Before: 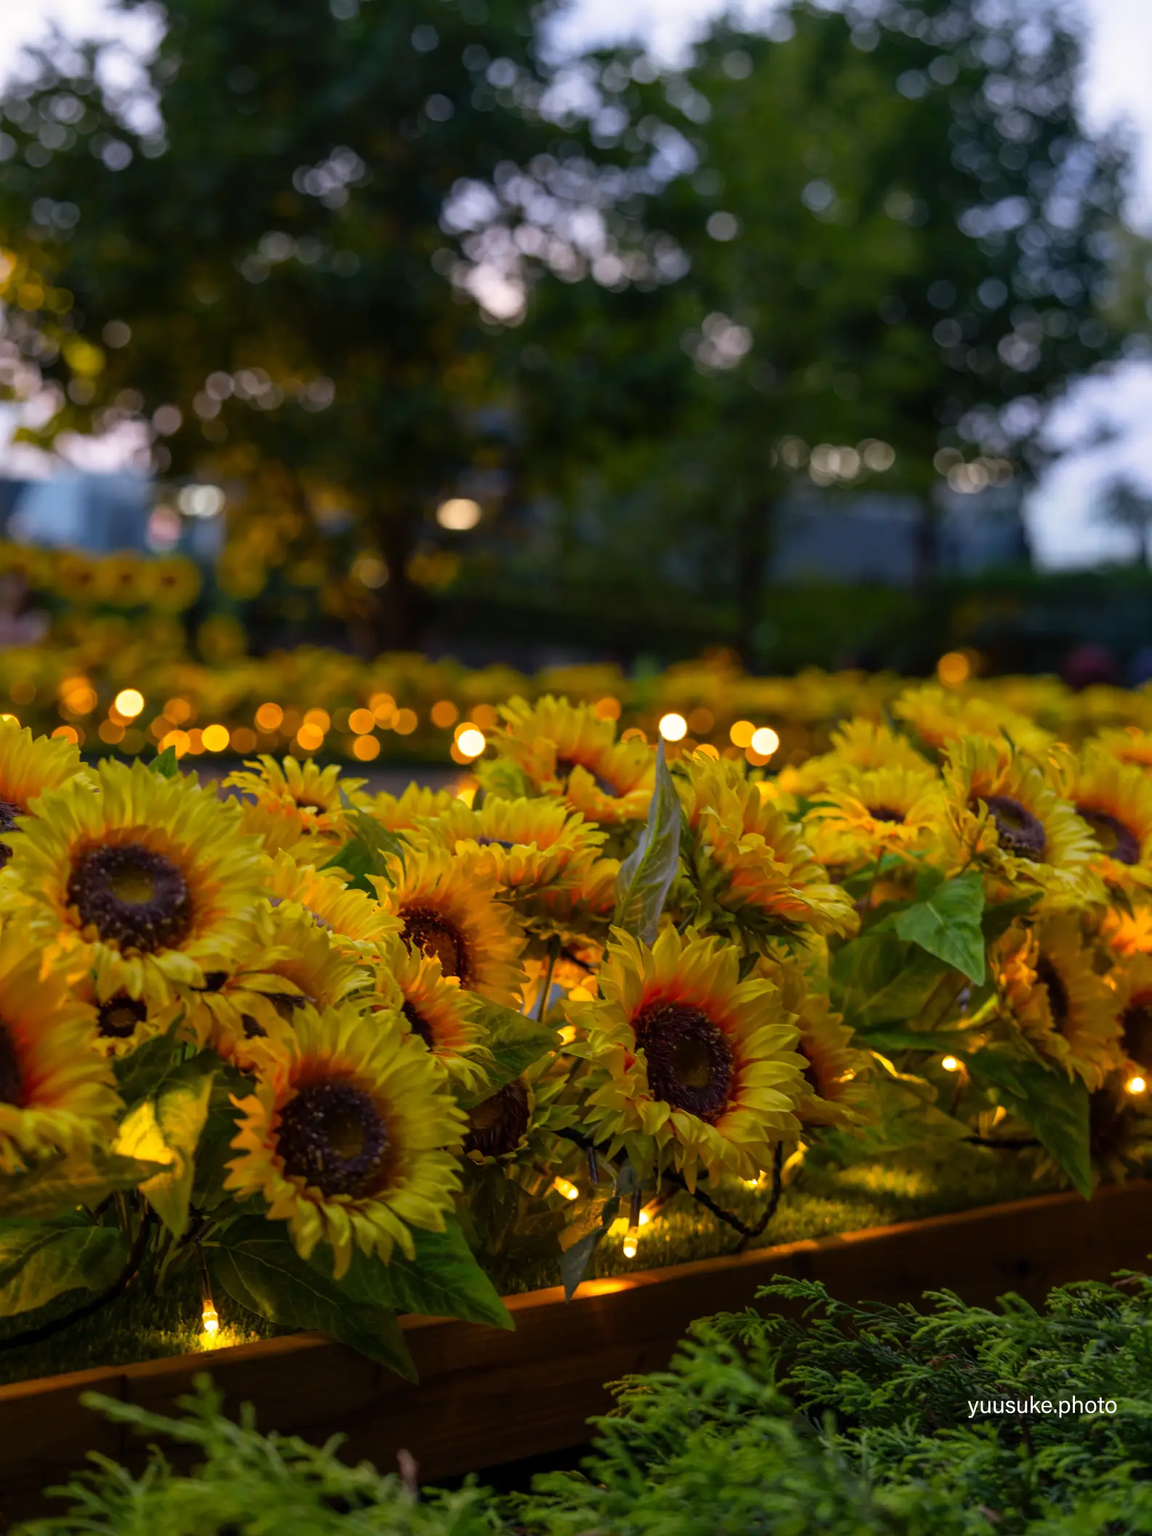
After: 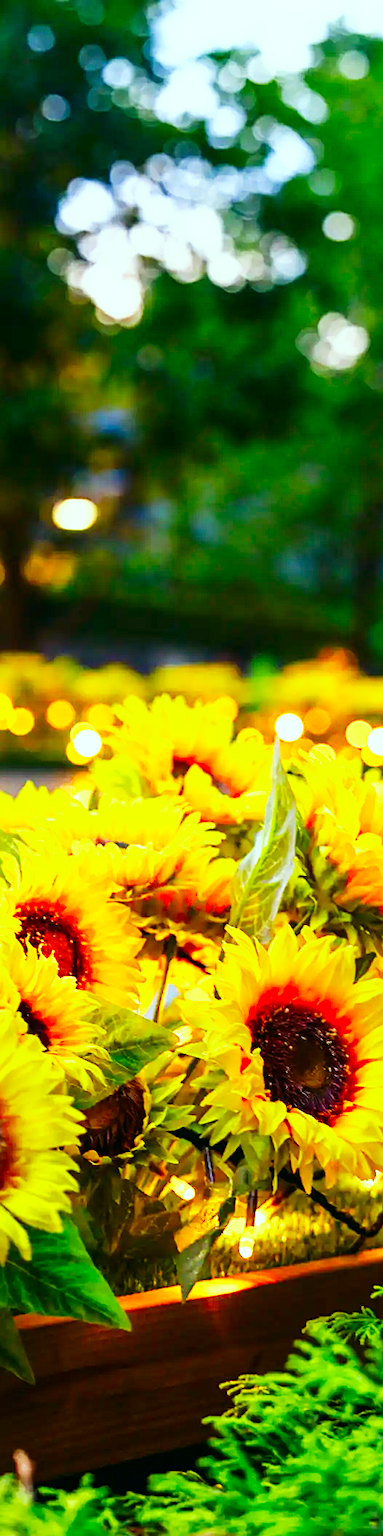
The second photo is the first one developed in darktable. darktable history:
color correction: highlights a* -7.33, highlights b* 1.26, shadows a* -3.55, saturation 1.4
exposure: black level correction 0, exposure 1.2 EV, compensate exposure bias true, compensate highlight preservation false
base curve: curves: ch0 [(0, 0) (0.007, 0.004) (0.027, 0.03) (0.046, 0.07) (0.207, 0.54) (0.442, 0.872) (0.673, 0.972) (1, 1)], preserve colors none
crop: left 33.36%, right 33.36%
sharpen: on, module defaults
